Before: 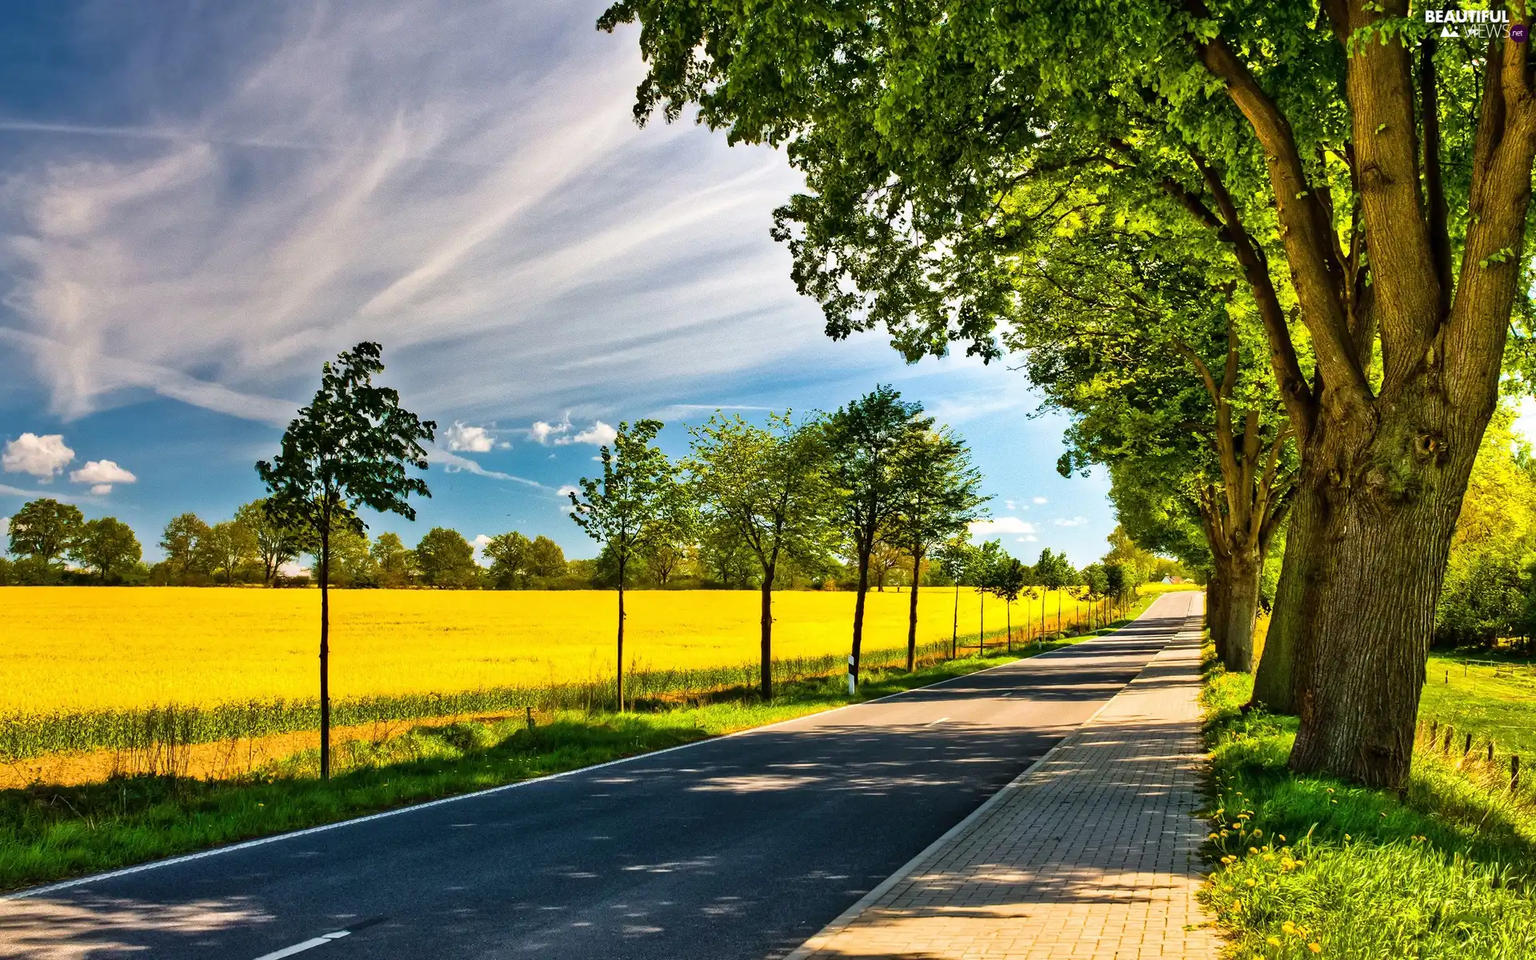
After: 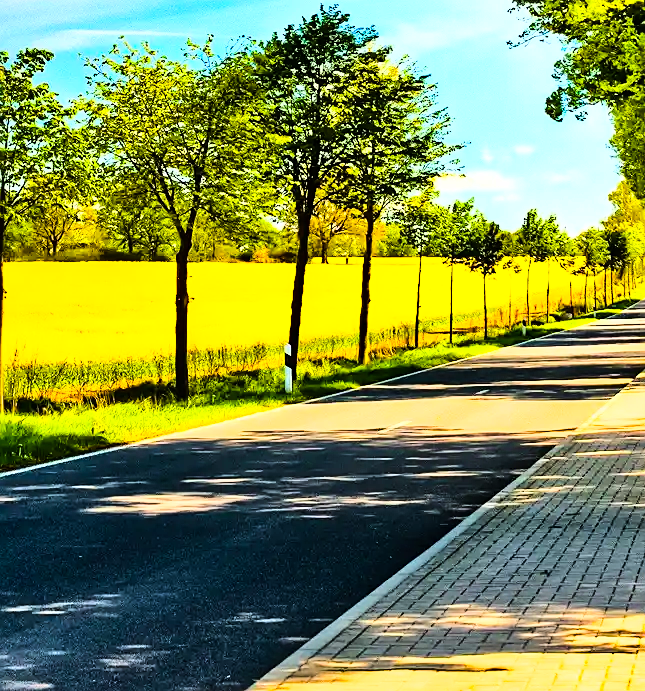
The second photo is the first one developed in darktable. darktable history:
color balance rgb: perceptual saturation grading › global saturation 19.687%, perceptual brilliance grading › global brilliance 2.606%, perceptual brilliance grading › highlights -3.148%, perceptual brilliance grading › shadows 2.817%, global vibrance 30.015%
crop: left 40.447%, top 39.685%, right 25.923%, bottom 2.673%
base curve: curves: ch0 [(0, 0) (0, 0) (0.002, 0.001) (0.008, 0.003) (0.019, 0.011) (0.037, 0.037) (0.064, 0.11) (0.102, 0.232) (0.152, 0.379) (0.216, 0.524) (0.296, 0.665) (0.394, 0.789) (0.512, 0.881) (0.651, 0.945) (0.813, 0.986) (1, 1)]
sharpen: on, module defaults
